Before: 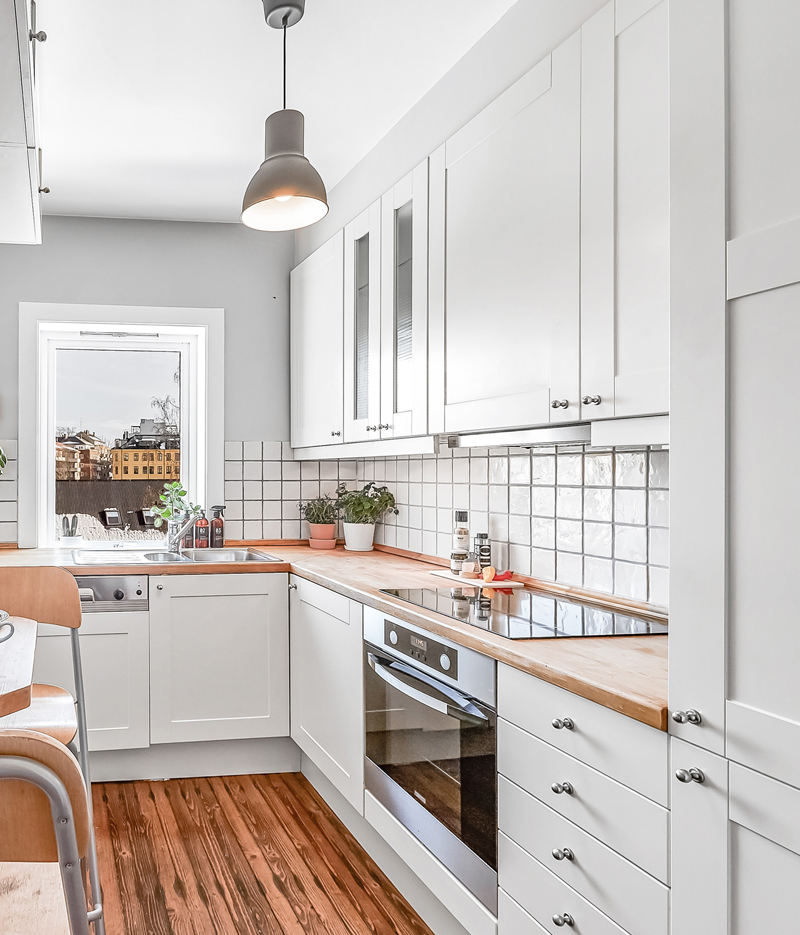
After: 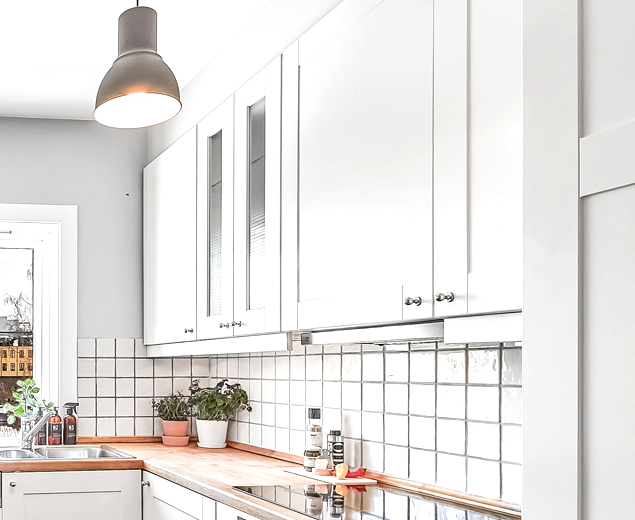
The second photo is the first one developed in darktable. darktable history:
tone equalizer: -8 EV -0.417 EV, -7 EV -0.389 EV, -6 EV -0.333 EV, -5 EV -0.222 EV, -3 EV 0.222 EV, -2 EV 0.333 EV, -1 EV 0.389 EV, +0 EV 0.417 EV, edges refinement/feathering 500, mask exposure compensation -1.57 EV, preserve details no
crop: left 18.38%, top 11.092%, right 2.134%, bottom 33.217%
